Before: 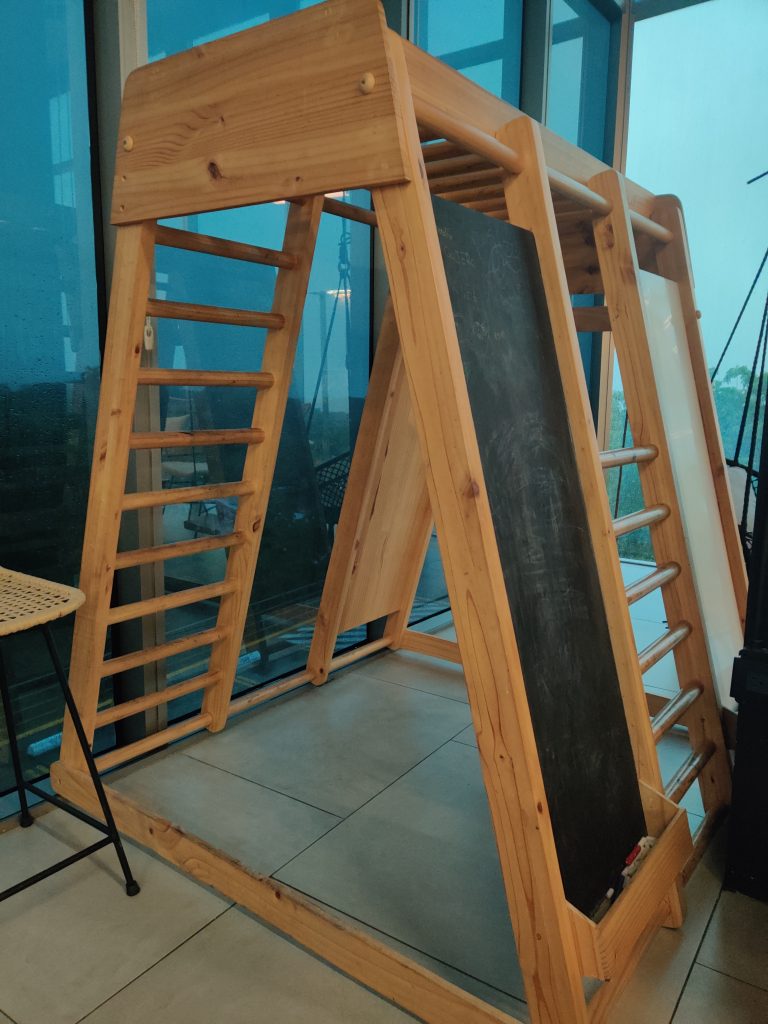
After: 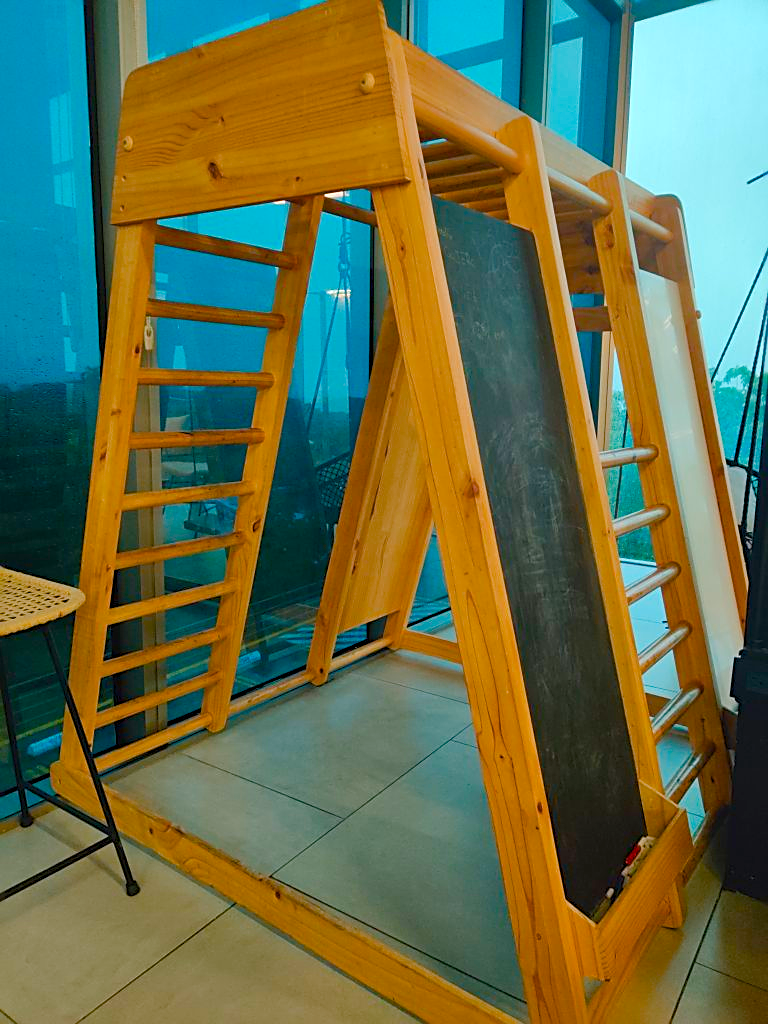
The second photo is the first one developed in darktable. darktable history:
color balance rgb: shadows lift › chroma 0.774%, shadows lift › hue 112.53°, power › luminance 3.35%, power › hue 231.72°, linear chroma grading › global chroma 20.087%, perceptual saturation grading › global saturation 24.769%, perceptual saturation grading › highlights -51.159%, perceptual saturation grading › mid-tones 19.149%, perceptual saturation grading › shadows 61.787%, perceptual brilliance grading › global brilliance 12.498%, contrast -10.493%
sharpen: on, module defaults
